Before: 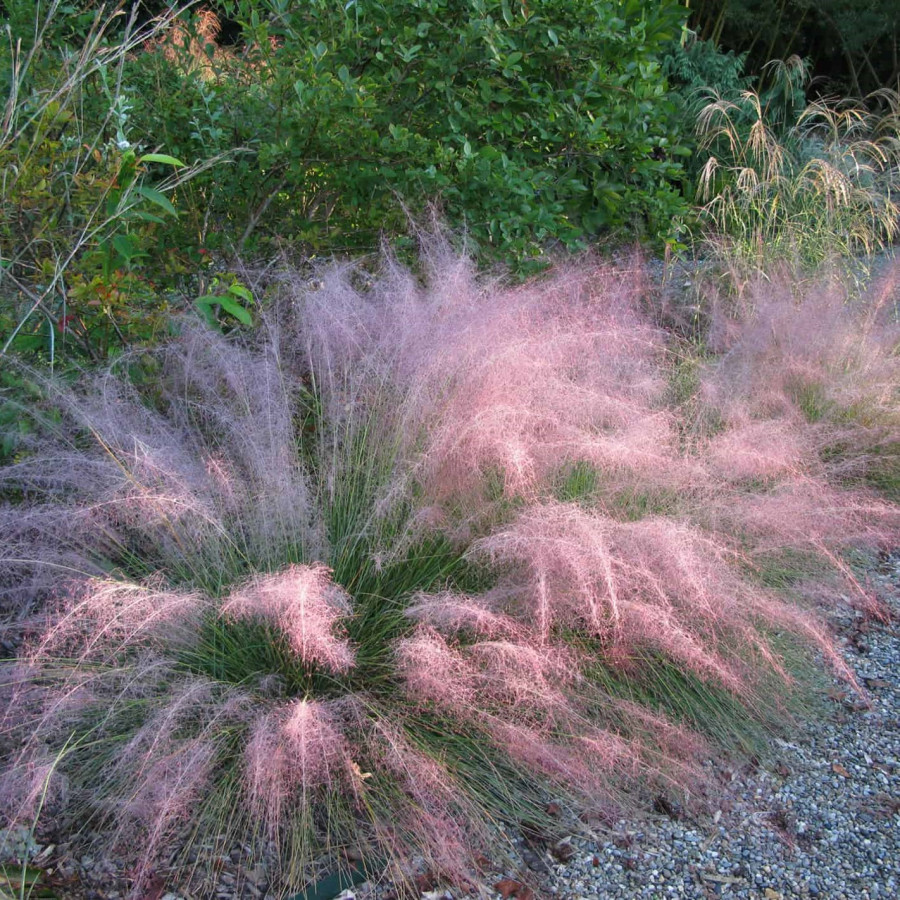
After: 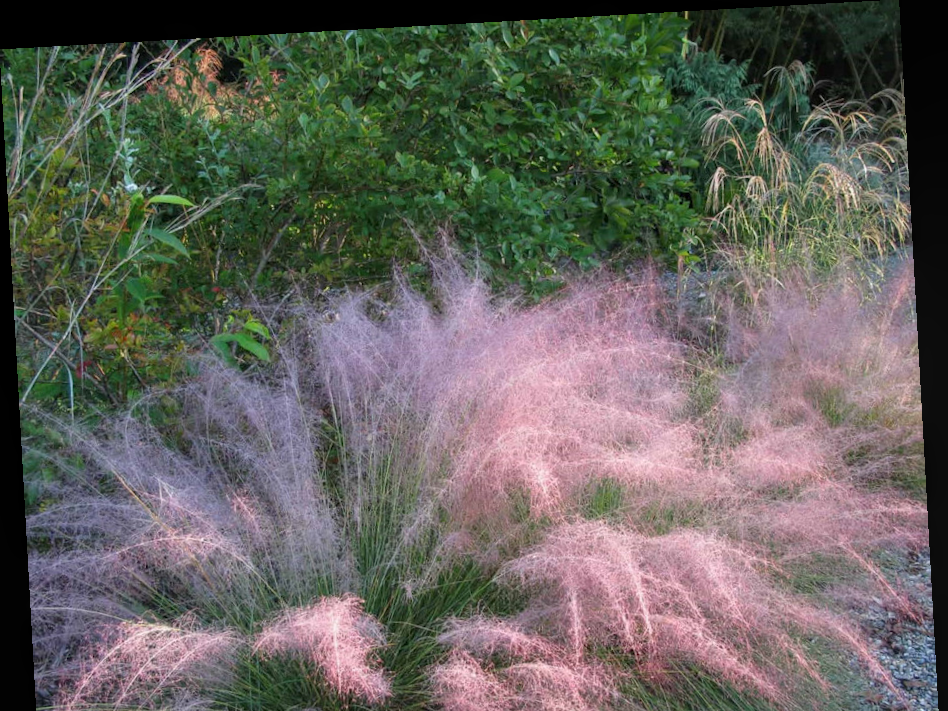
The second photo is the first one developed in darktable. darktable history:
crop: bottom 24.988%
local contrast: detail 110%
rotate and perspective: rotation -3.18°, automatic cropping off
